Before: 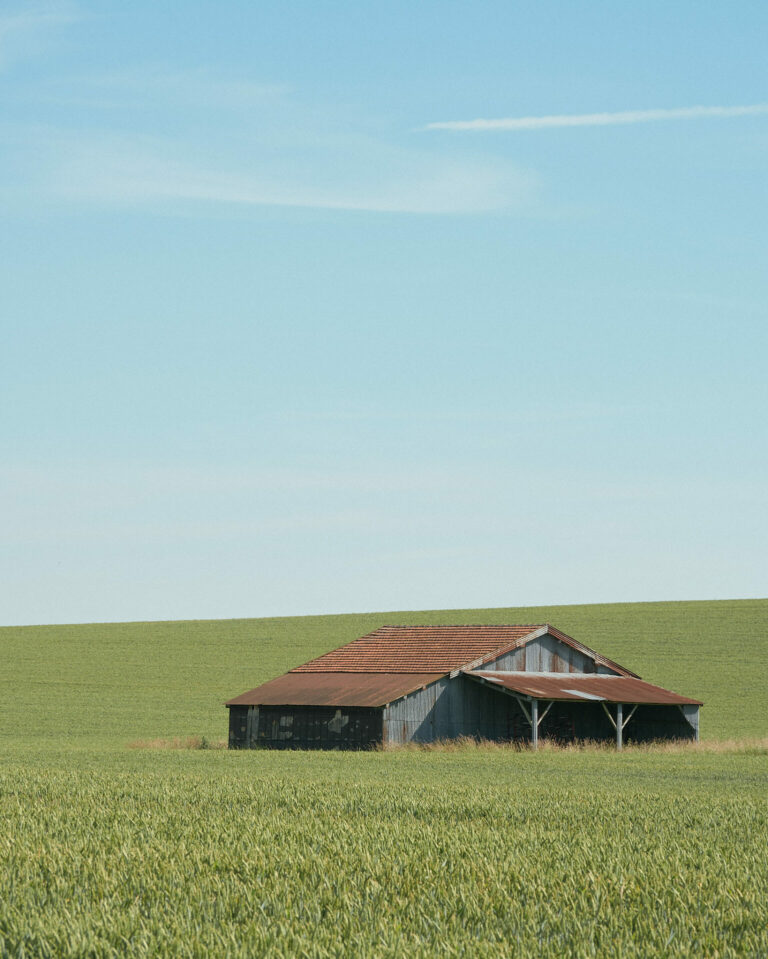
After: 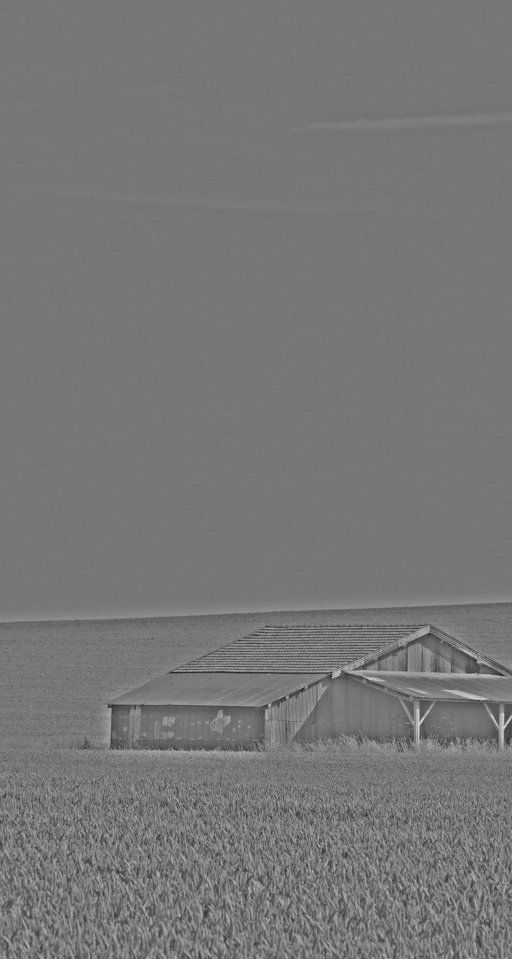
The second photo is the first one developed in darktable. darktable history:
exposure: exposure 0.207 EV, compensate highlight preservation false
color zones: curves: ch0 [(0, 0.48) (0.209, 0.398) (0.305, 0.332) (0.429, 0.493) (0.571, 0.5) (0.714, 0.5) (0.857, 0.5) (1, 0.48)]; ch1 [(0, 0.633) (0.143, 0.586) (0.286, 0.489) (0.429, 0.448) (0.571, 0.31) (0.714, 0.335) (0.857, 0.492) (1, 0.633)]; ch2 [(0, 0.448) (0.143, 0.498) (0.286, 0.5) (0.429, 0.5) (0.571, 0.5) (0.714, 0.5) (0.857, 0.5) (1, 0.448)]
crop and rotate: left 15.446%, right 17.836%
filmic rgb: black relative exposure -3.64 EV, white relative exposure 2.44 EV, hardness 3.29
highpass: sharpness 25.84%, contrast boost 14.94%
